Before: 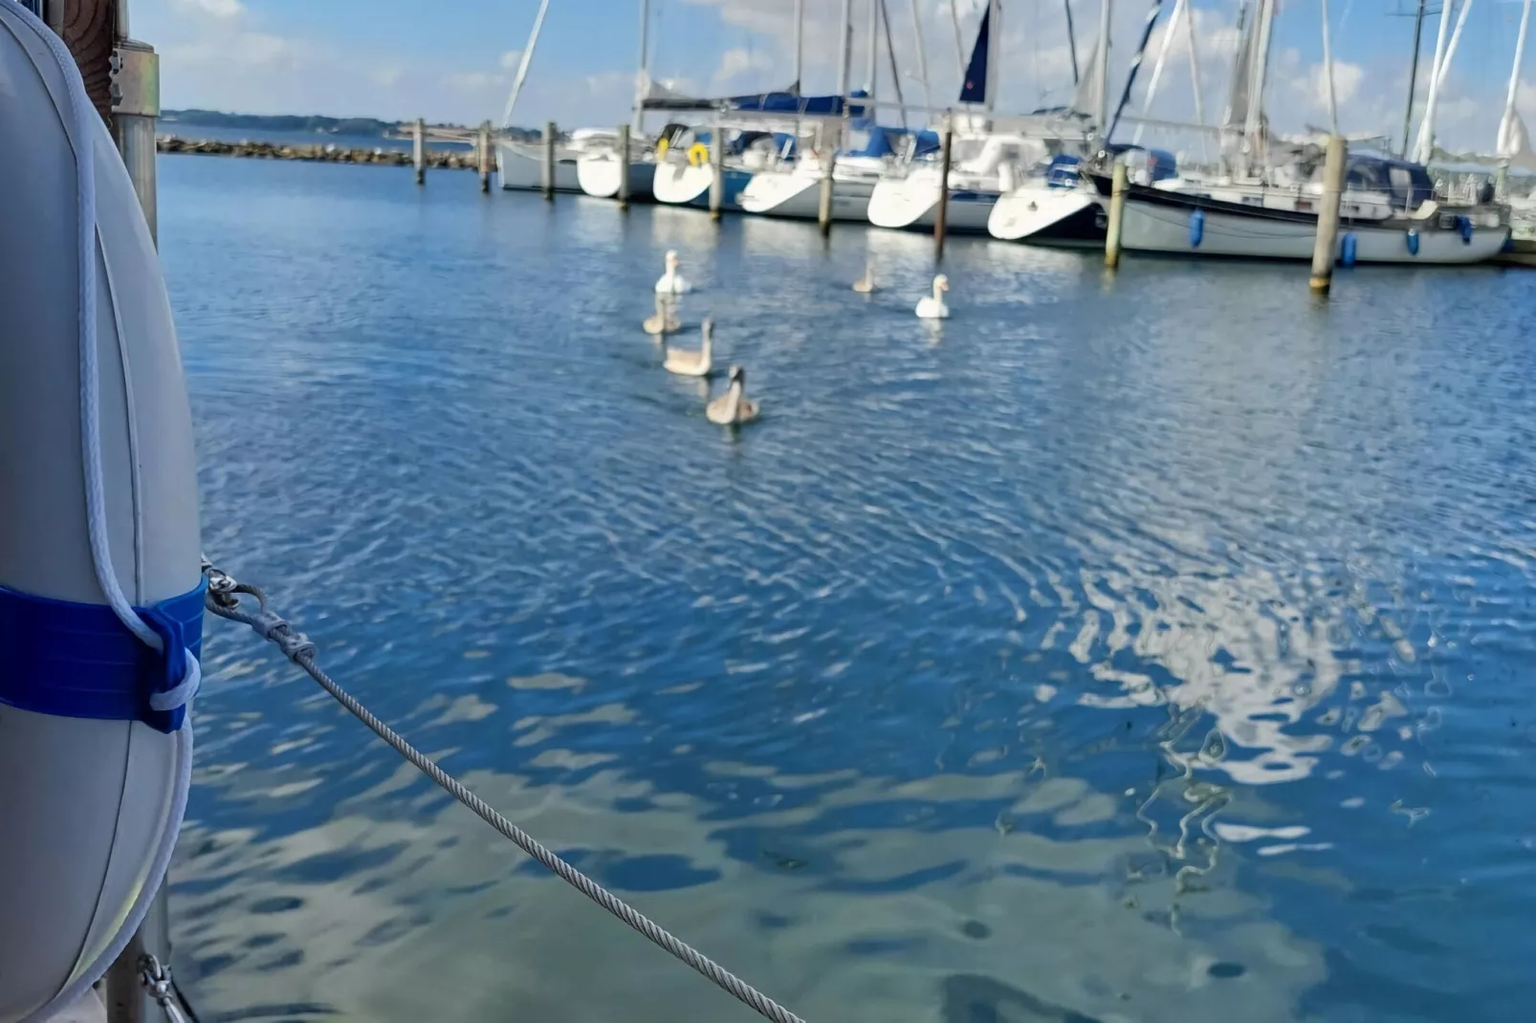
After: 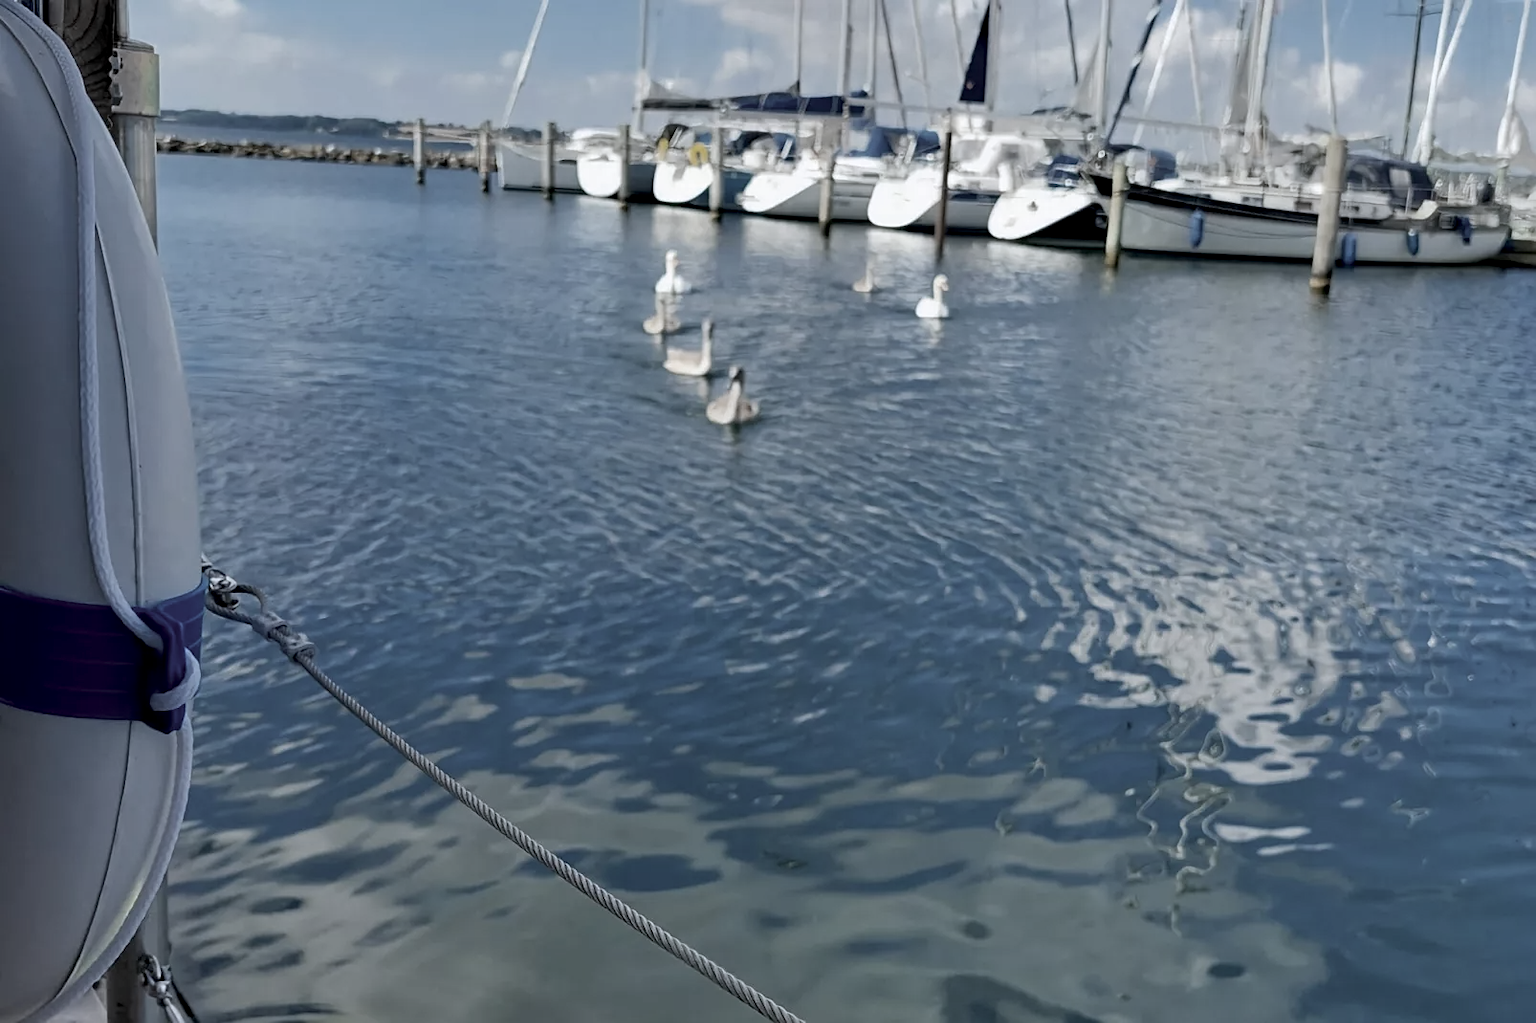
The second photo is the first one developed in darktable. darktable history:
color correction: highlights a* -0.092, highlights b* -5.93, shadows a* -0.13, shadows b* -0.078
sharpen: amount 0.212
exposure: black level correction 0.005, exposure 0.005 EV, compensate highlight preservation false
color zones: curves: ch0 [(0, 0.487) (0.241, 0.395) (0.434, 0.373) (0.658, 0.412) (0.838, 0.487)]; ch1 [(0, 0) (0.053, 0.053) (0.211, 0.202) (0.579, 0.259) (0.781, 0.241)]
